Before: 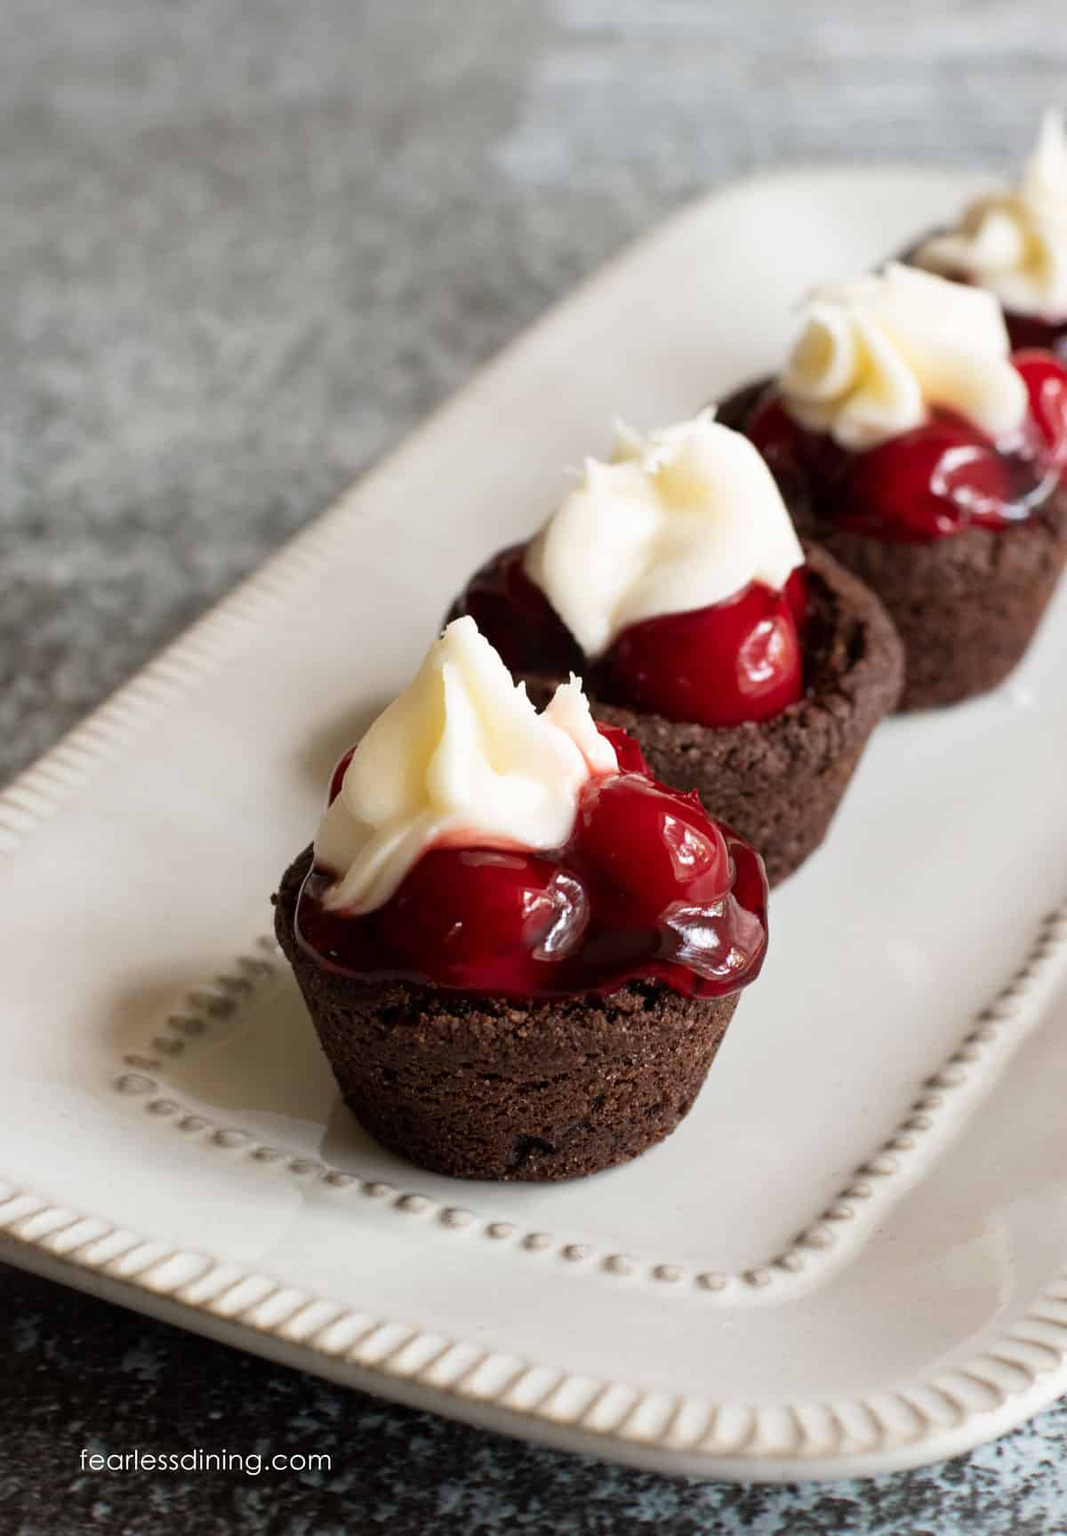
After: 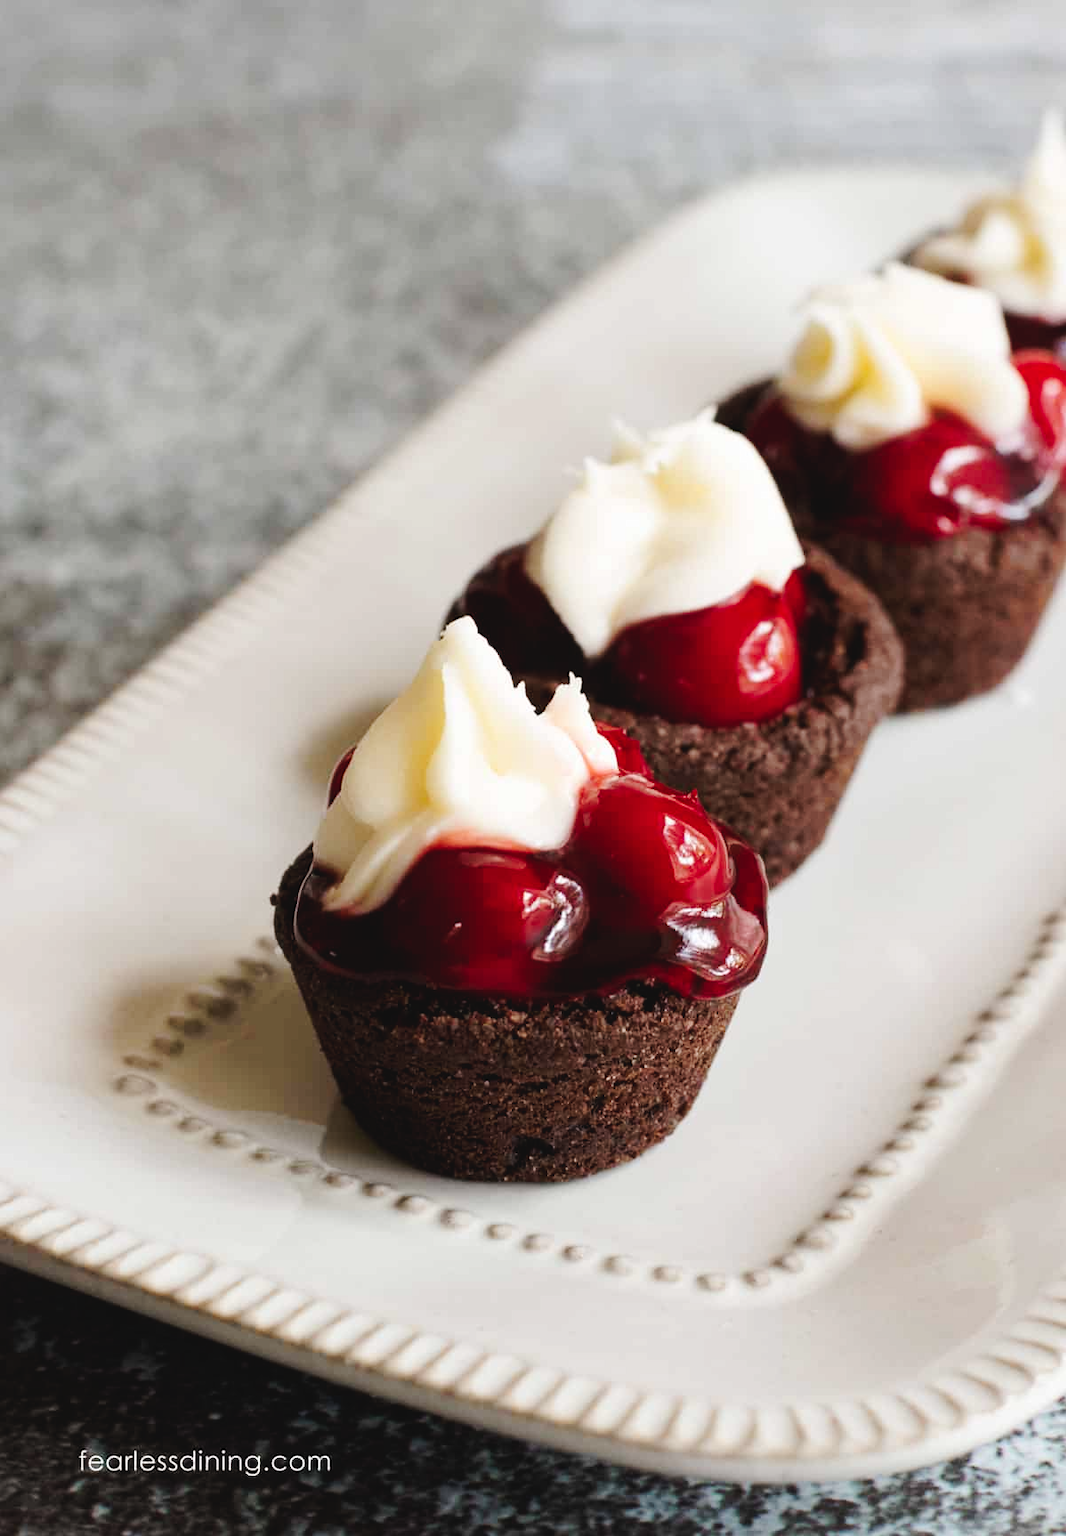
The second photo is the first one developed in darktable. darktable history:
crop and rotate: left 0.091%, bottom 0.013%
tone curve: curves: ch0 [(0, 0.046) (0.037, 0.056) (0.176, 0.162) (0.33, 0.331) (0.432, 0.475) (0.601, 0.665) (0.843, 0.876) (1, 1)]; ch1 [(0, 0) (0.339, 0.349) (0.445, 0.42) (0.476, 0.47) (0.497, 0.492) (0.523, 0.514) (0.557, 0.558) (0.632, 0.615) (0.728, 0.746) (1, 1)]; ch2 [(0, 0) (0.327, 0.324) (0.417, 0.44) (0.46, 0.453) (0.502, 0.495) (0.526, 0.52) (0.54, 0.55) (0.606, 0.626) (0.745, 0.704) (1, 1)], preserve colors none
levels: mode automatic
